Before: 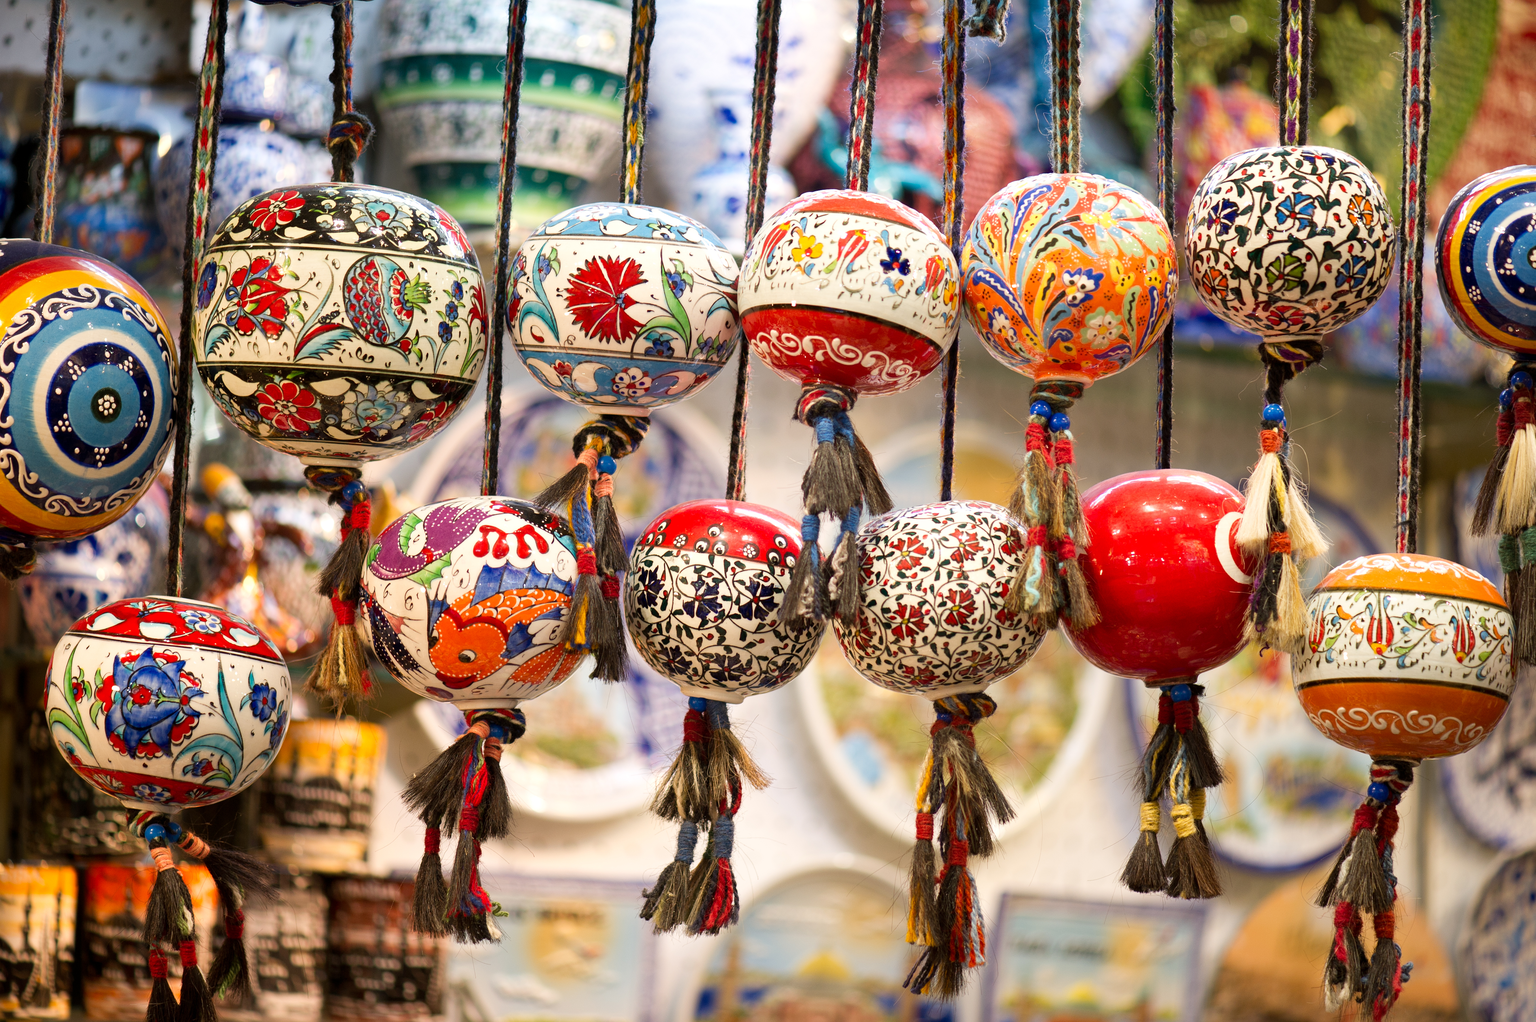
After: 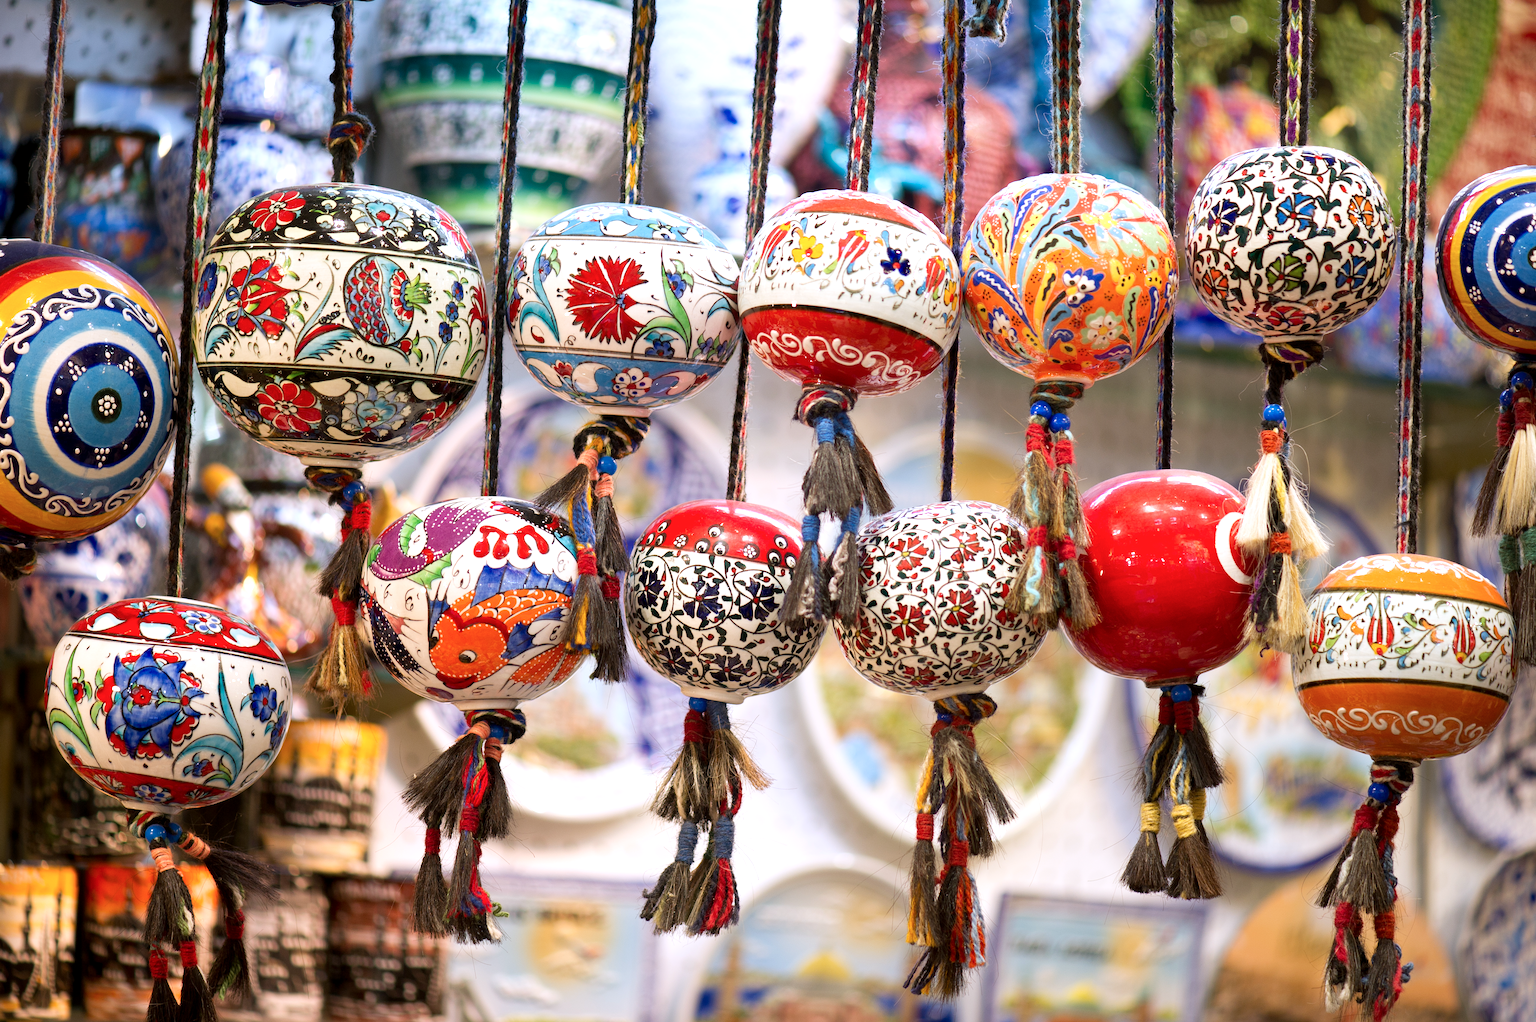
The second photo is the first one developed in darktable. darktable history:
color calibration: illuminant as shot in camera, x 0.366, y 0.378, temperature 4425.7 K, saturation algorithm version 1 (2020)
exposure: black level correction 0.001, exposure 0.191 EV, compensate highlight preservation false
